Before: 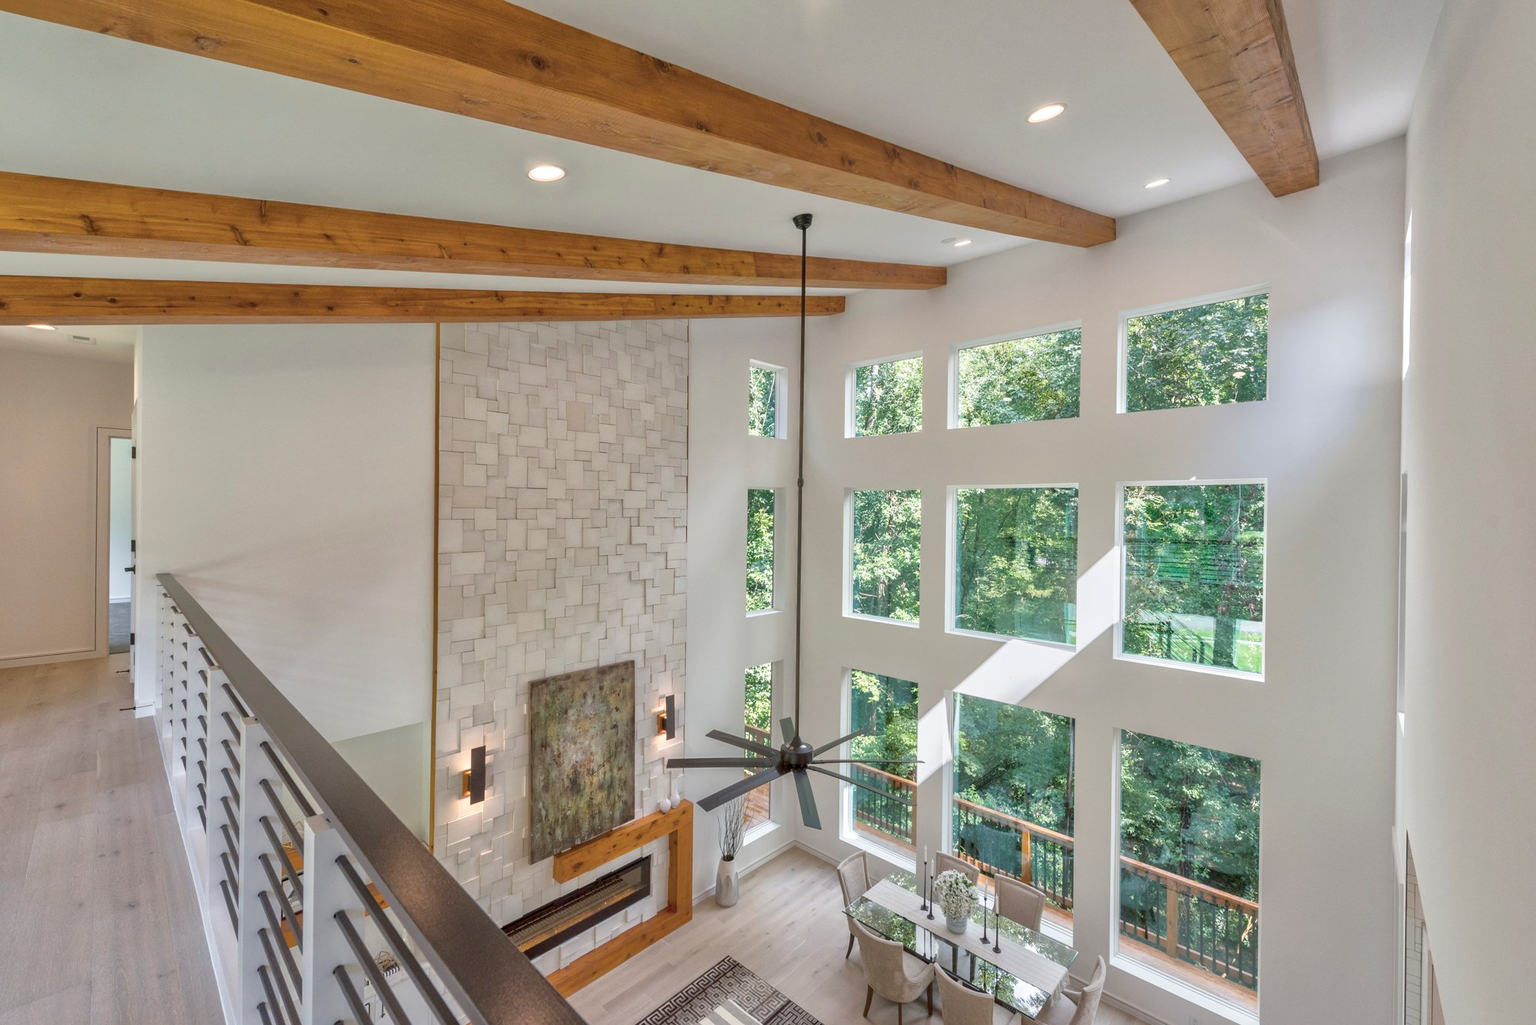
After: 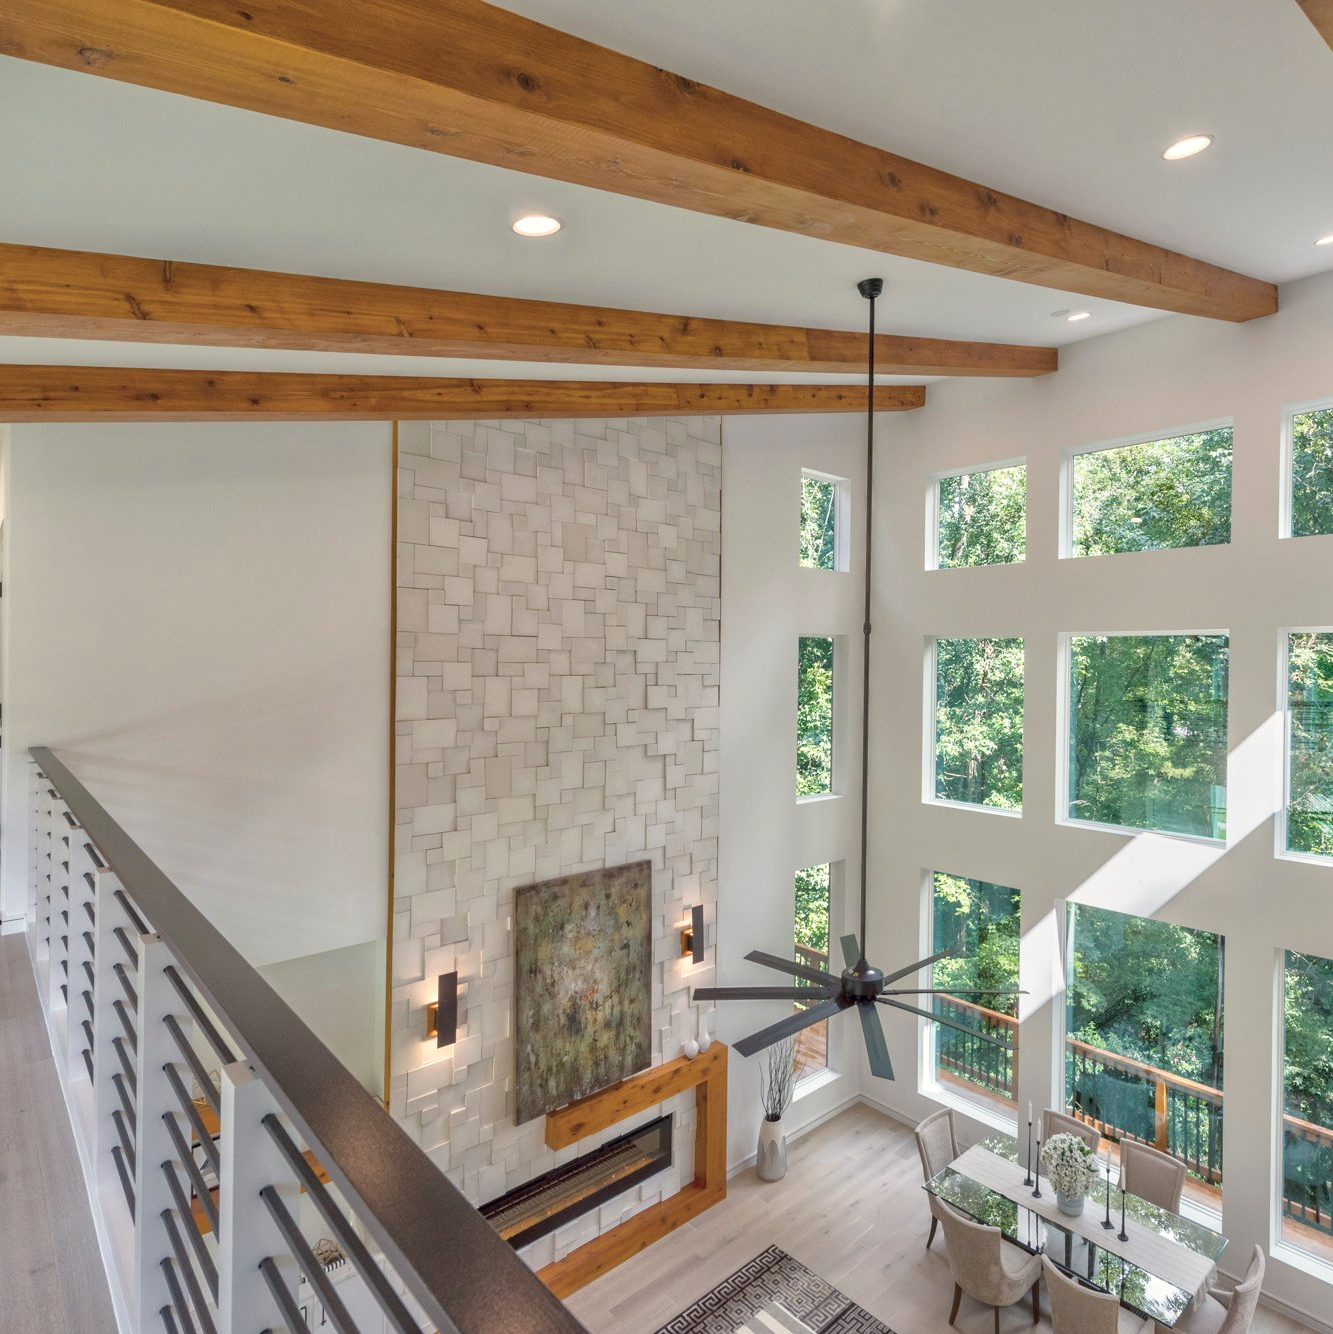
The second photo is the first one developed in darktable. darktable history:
crop and rotate: left 8.786%, right 24.548%
tone equalizer: on, module defaults
color correction: highlights a* 0.207, highlights b* 2.7, shadows a* -0.874, shadows b* -4.78
